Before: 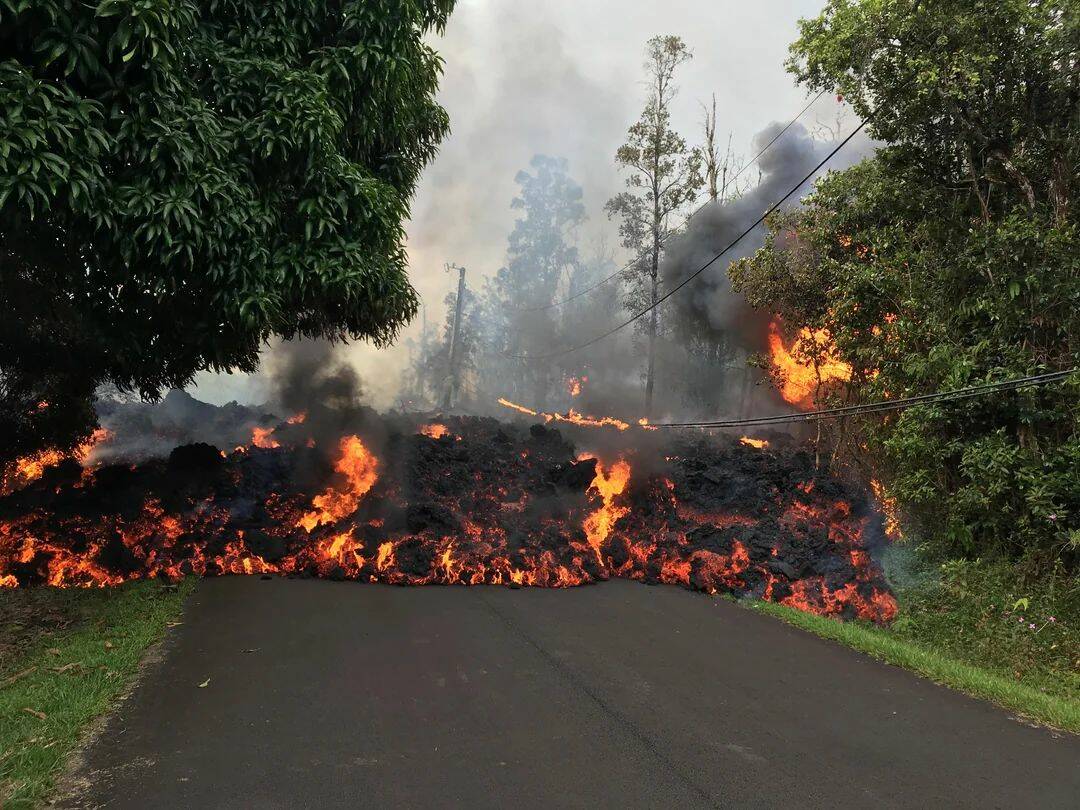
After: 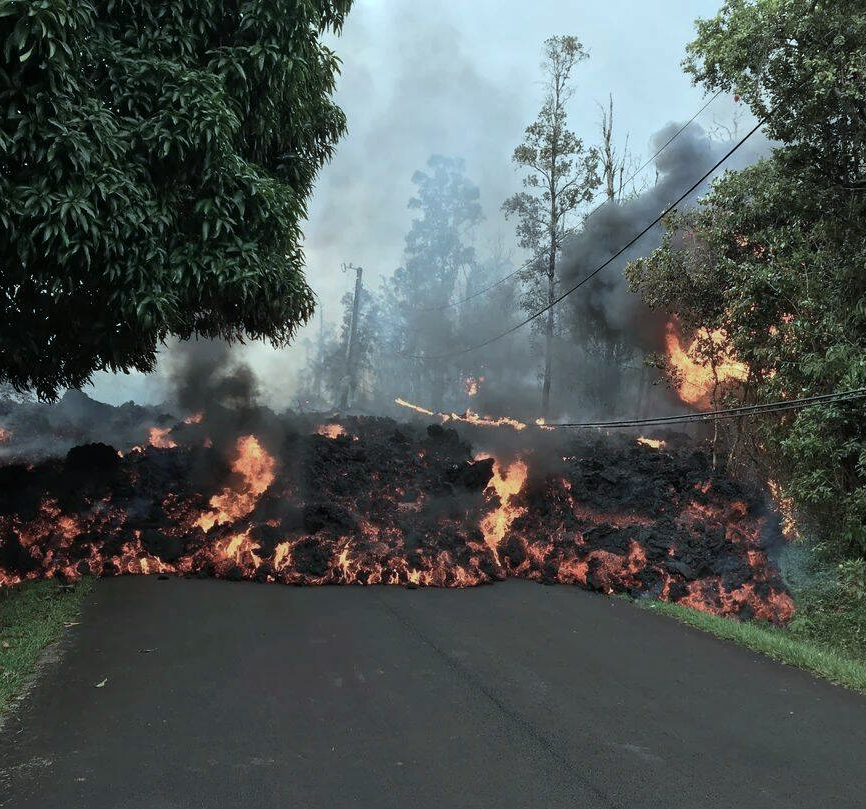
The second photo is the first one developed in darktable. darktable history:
crop and rotate: left 9.597%, right 10.195%
color correction: highlights a* -12.64, highlights b* -18.1, saturation 0.7
